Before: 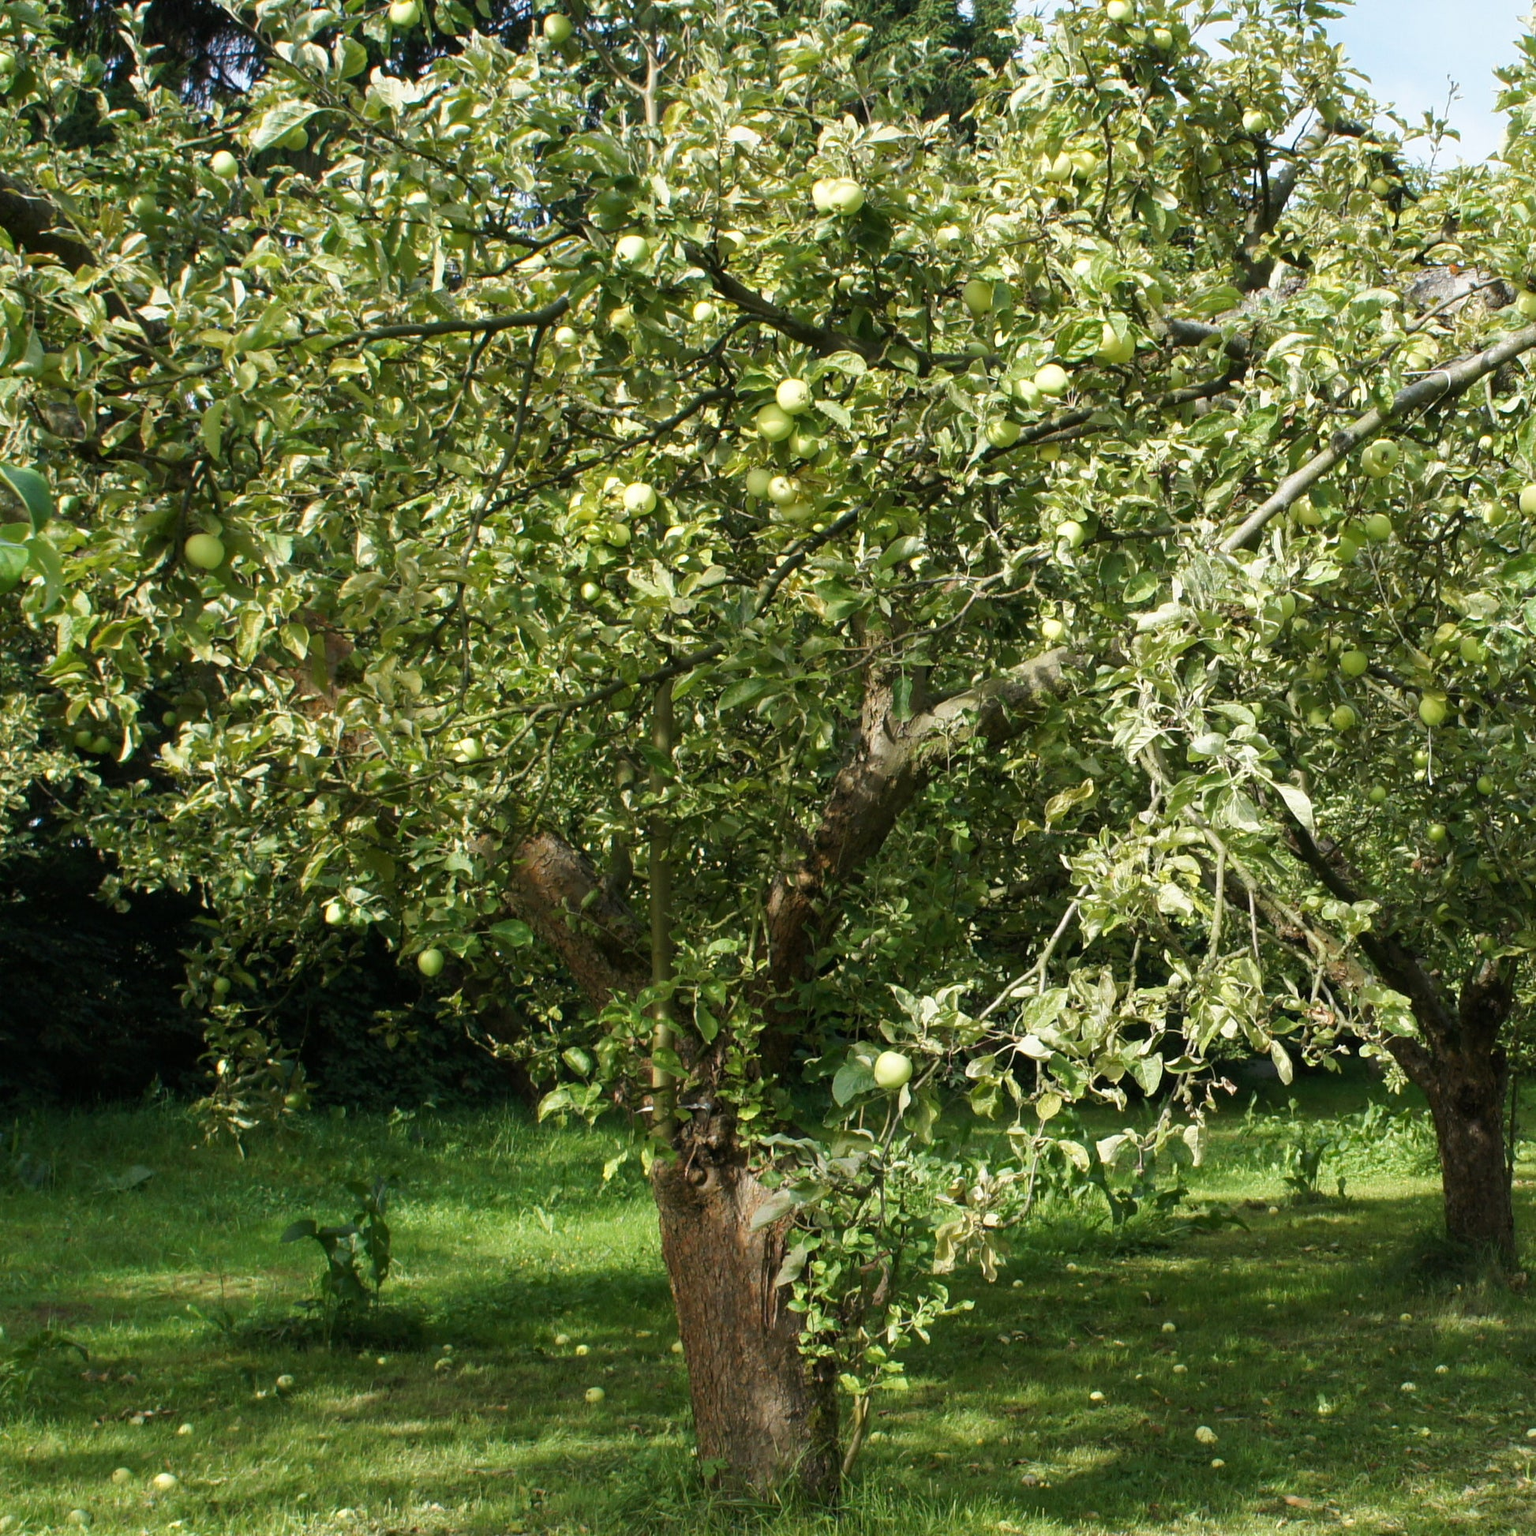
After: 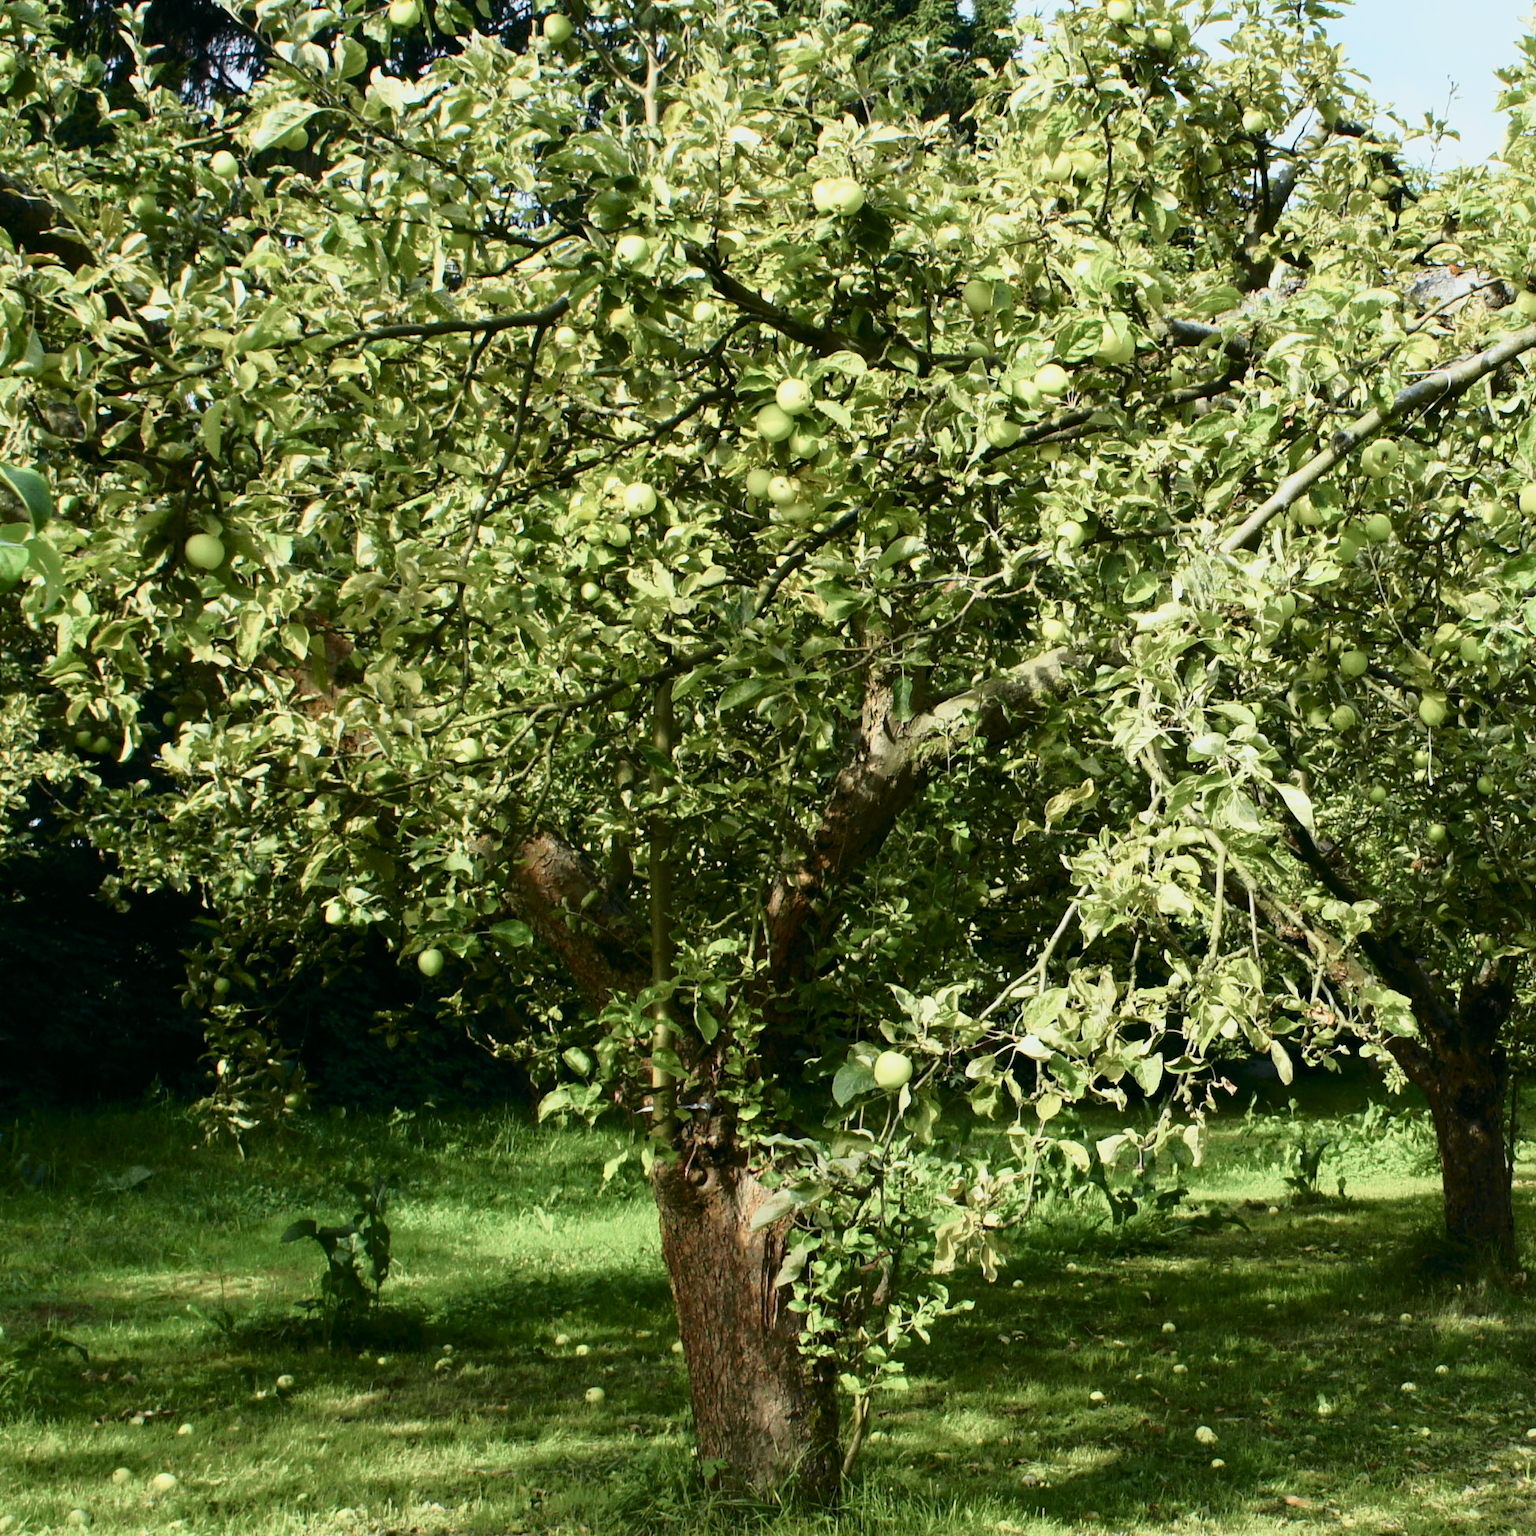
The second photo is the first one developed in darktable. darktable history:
tone curve: curves: ch0 [(0, 0) (0.081, 0.044) (0.192, 0.125) (0.283, 0.238) (0.416, 0.449) (0.495, 0.524) (0.661, 0.756) (0.788, 0.87) (1, 0.951)]; ch1 [(0, 0) (0.161, 0.092) (0.35, 0.33) (0.392, 0.392) (0.427, 0.426) (0.479, 0.472) (0.505, 0.497) (0.521, 0.524) (0.567, 0.56) (0.583, 0.592) (0.625, 0.627) (0.678, 0.733) (1, 1)]; ch2 [(0, 0) (0.346, 0.362) (0.404, 0.427) (0.502, 0.499) (0.531, 0.523) (0.544, 0.561) (0.58, 0.59) (0.629, 0.642) (0.717, 0.678) (1, 1)], color space Lab, independent channels, preserve colors none
